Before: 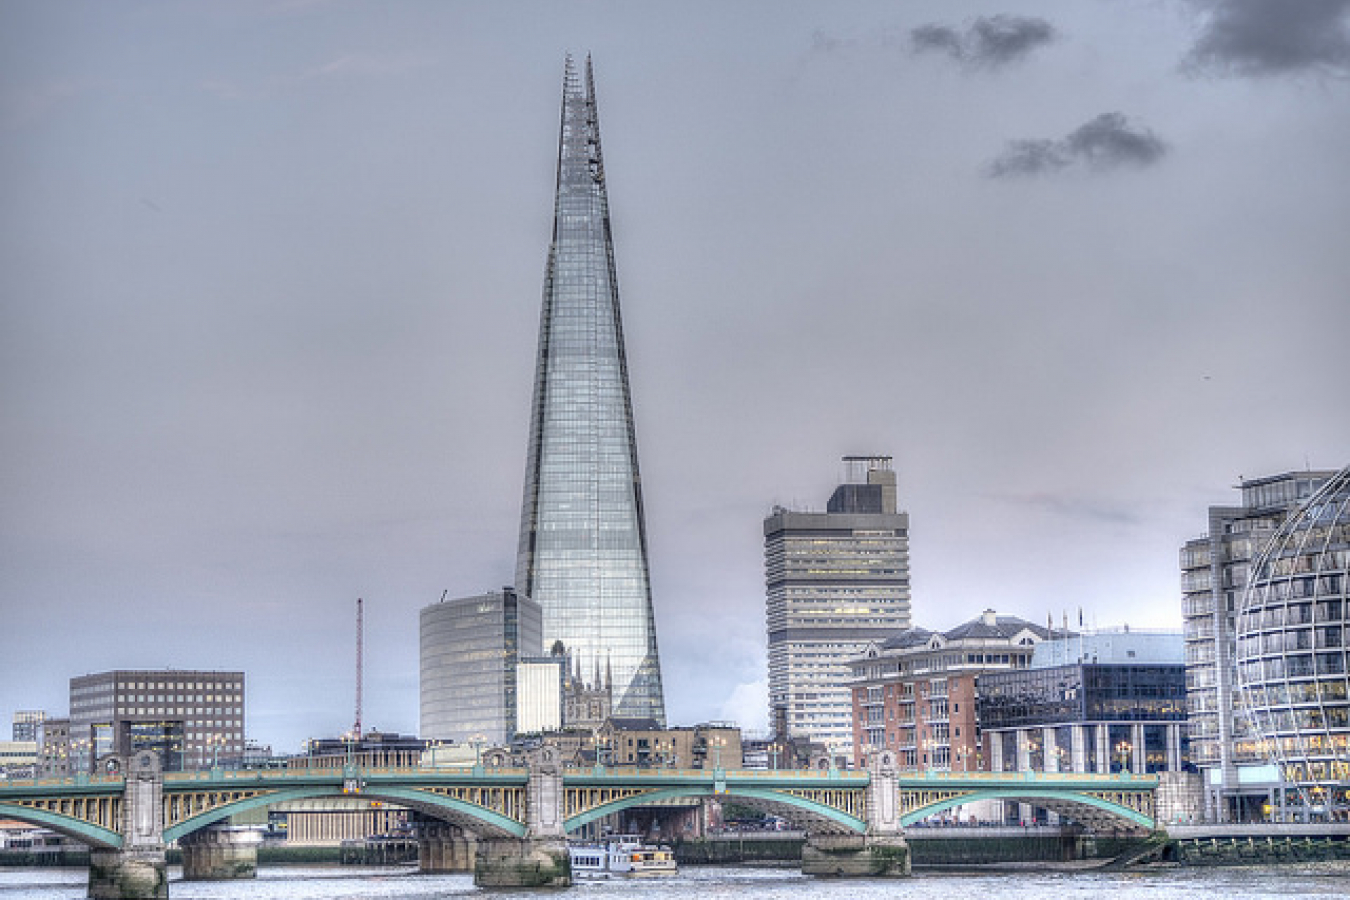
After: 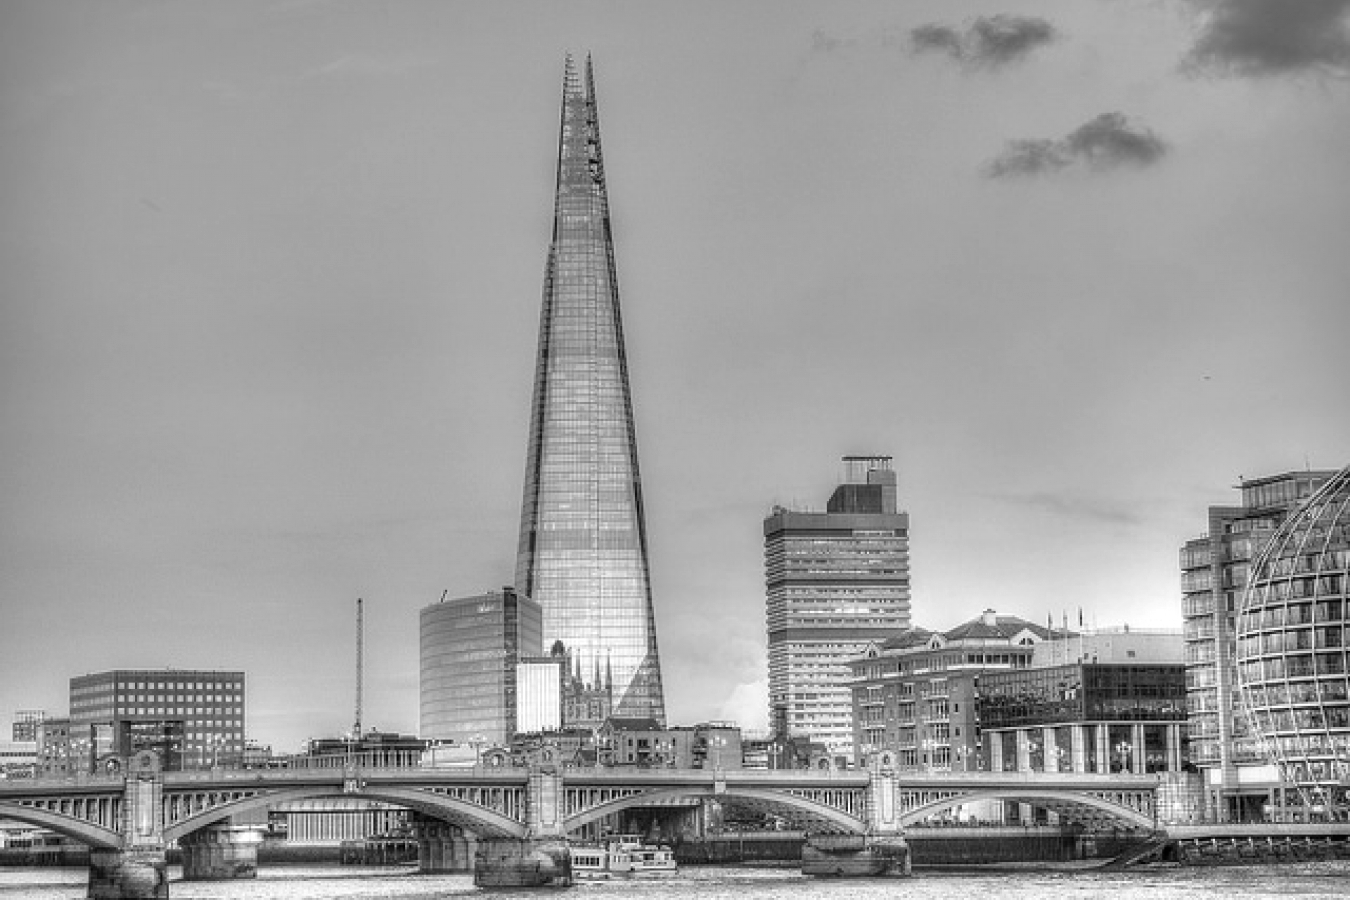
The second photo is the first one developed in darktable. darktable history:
color balance: gamma [0.9, 0.988, 0.975, 1.025], gain [1.05, 1, 1, 1]
color balance rgb: perceptual saturation grading › global saturation 25%, global vibrance 20%
monochrome: a -4.13, b 5.16, size 1
